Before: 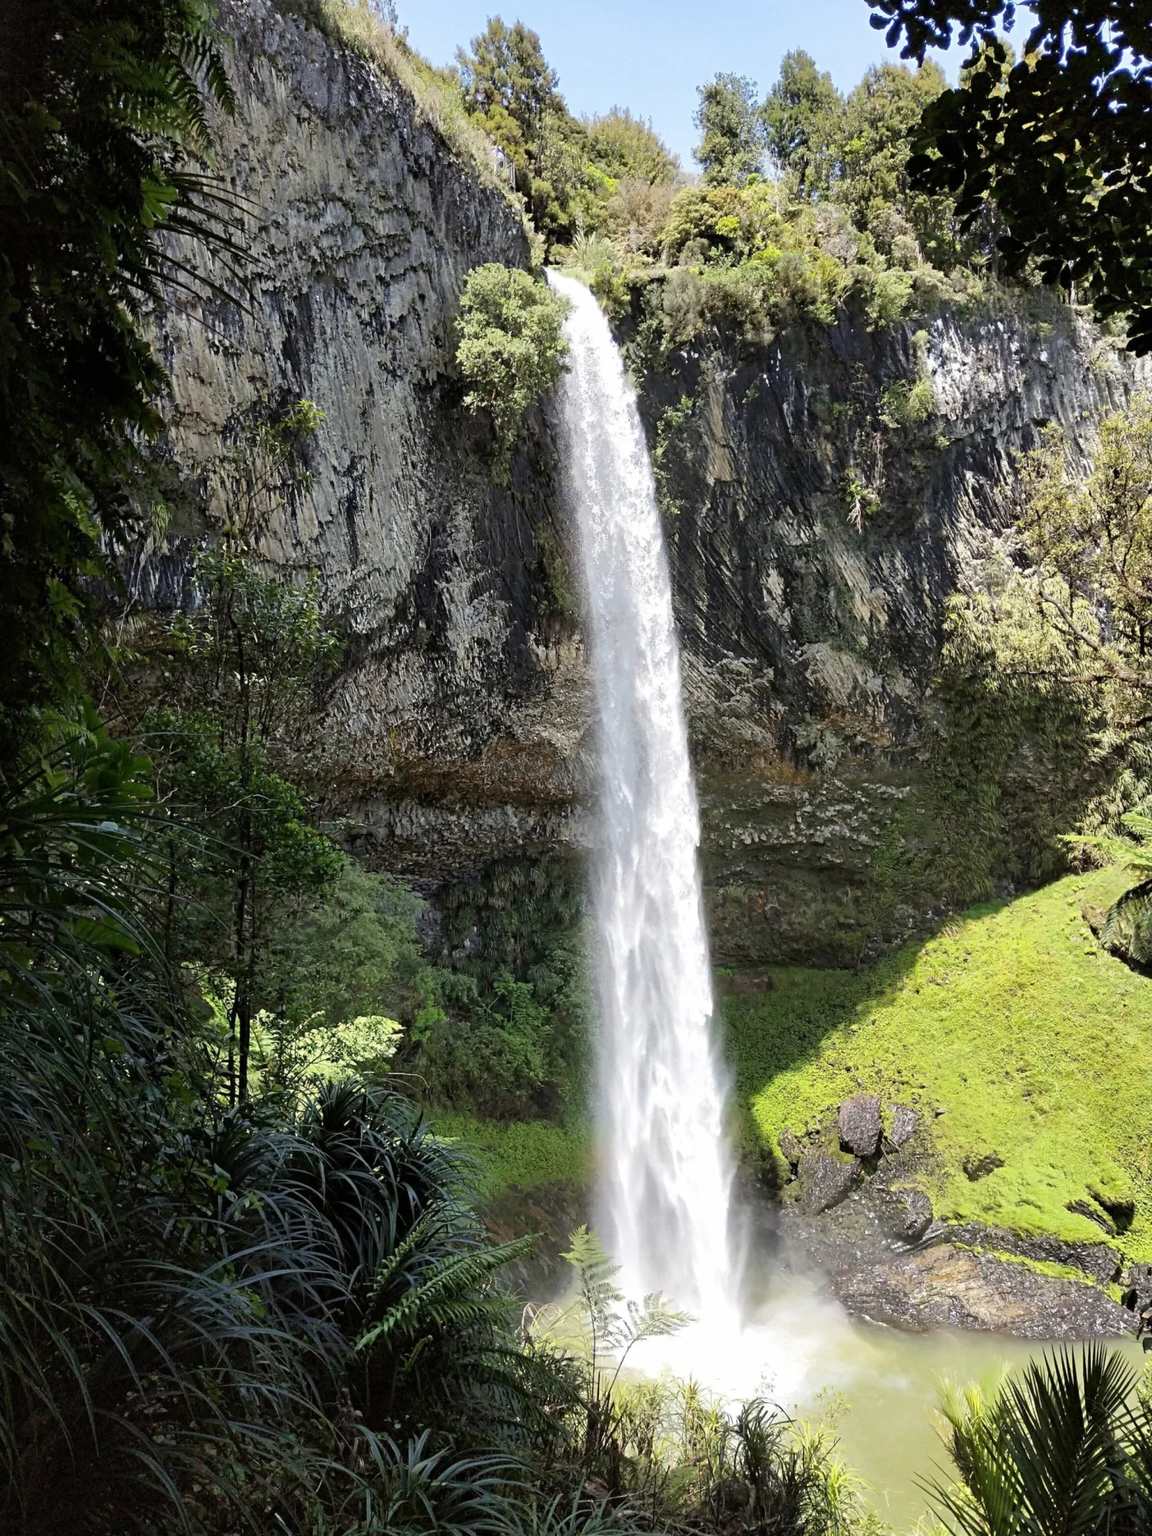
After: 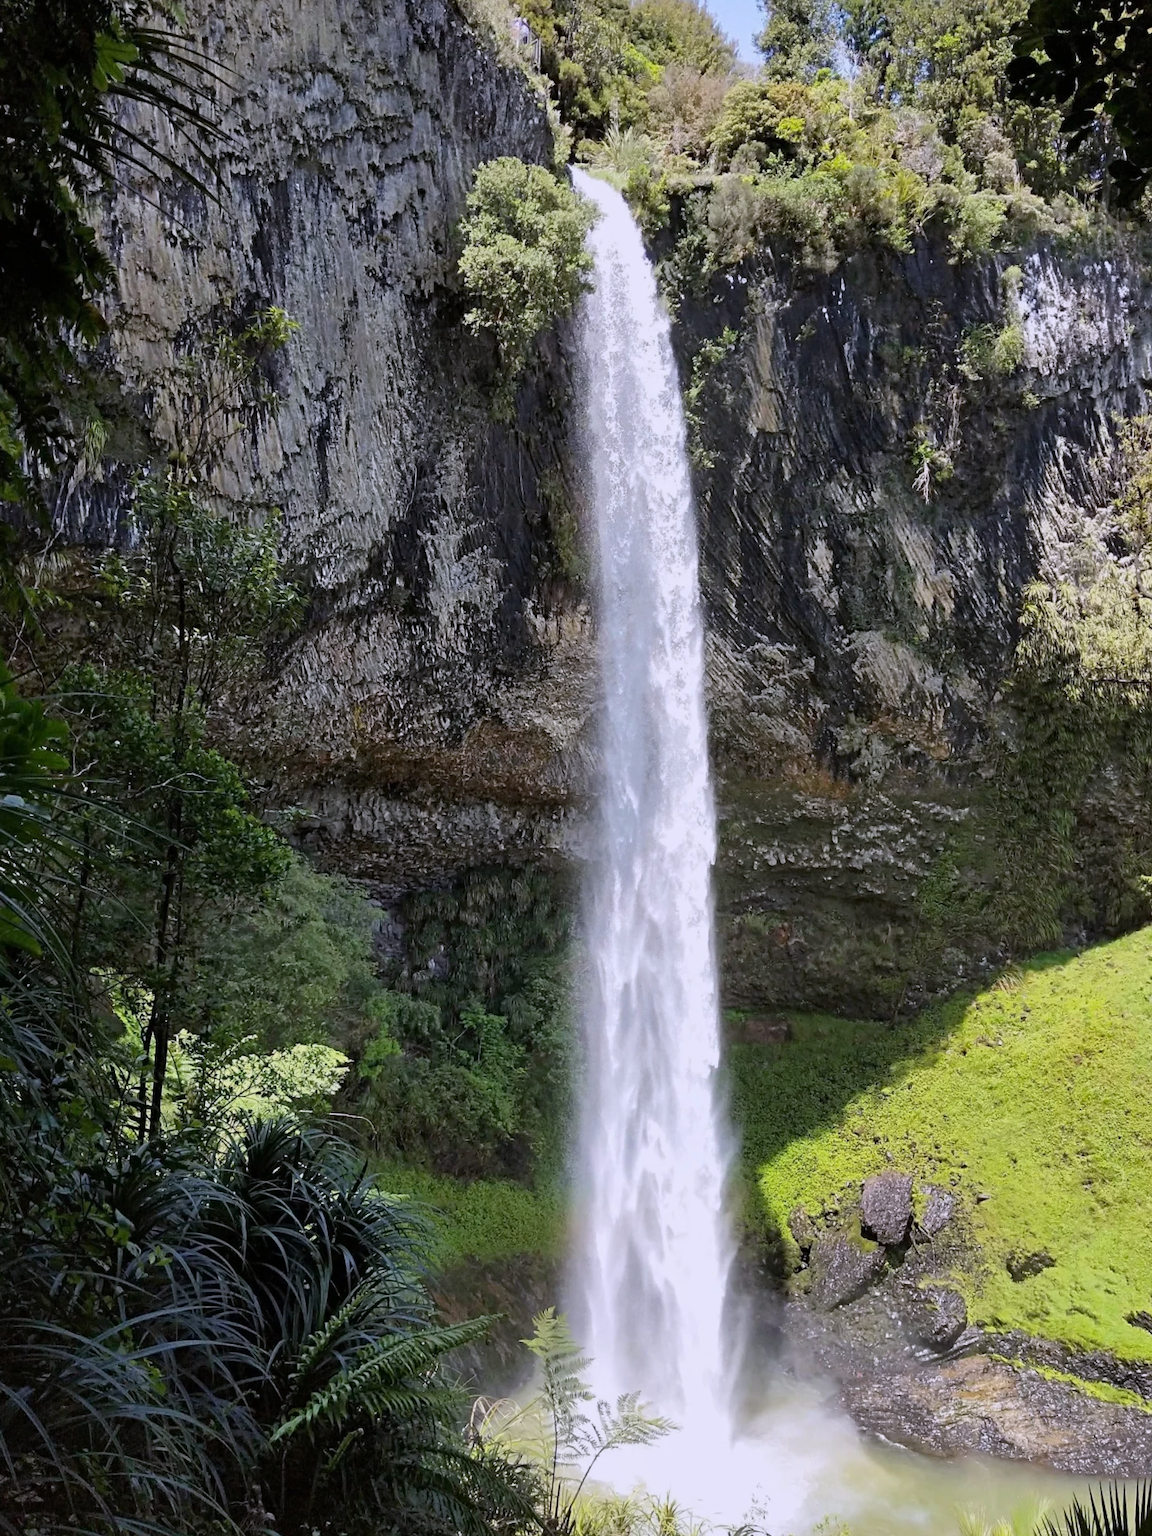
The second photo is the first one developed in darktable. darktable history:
crop and rotate: angle -3.27°, left 5.211%, top 5.211%, right 4.607%, bottom 4.607%
sharpen: radius 1, threshold 1
shadows and highlights: radius 121.13, shadows 21.4, white point adjustment -9.72, highlights -14.39, soften with gaussian
white balance: red 1.004, blue 1.096
